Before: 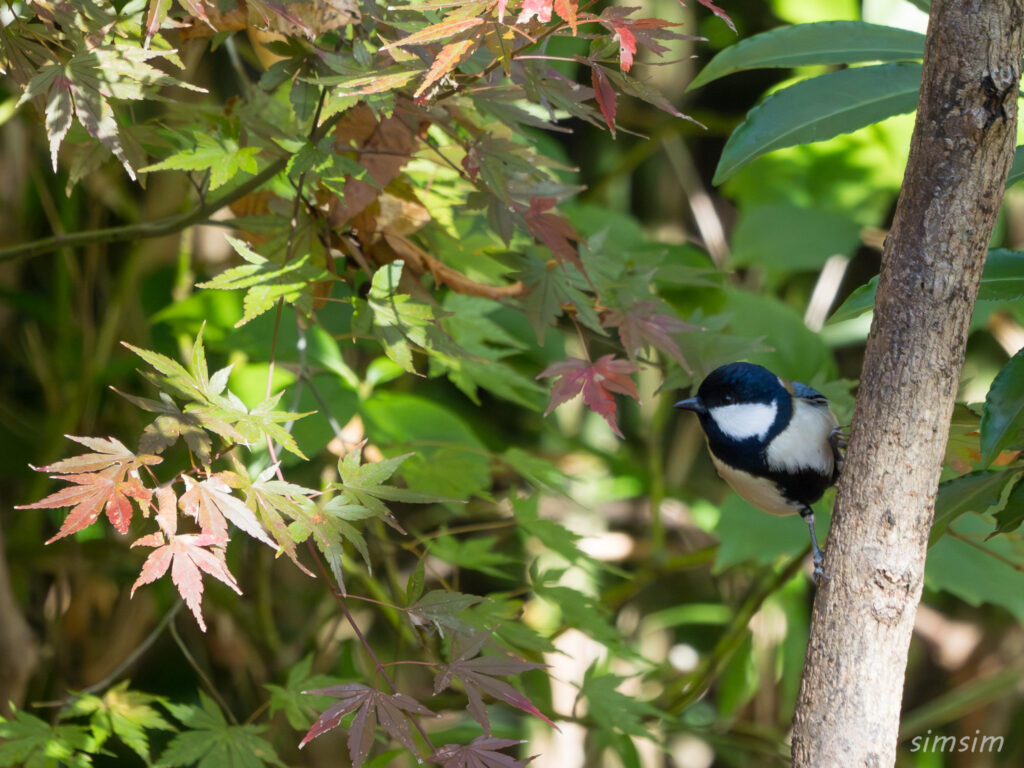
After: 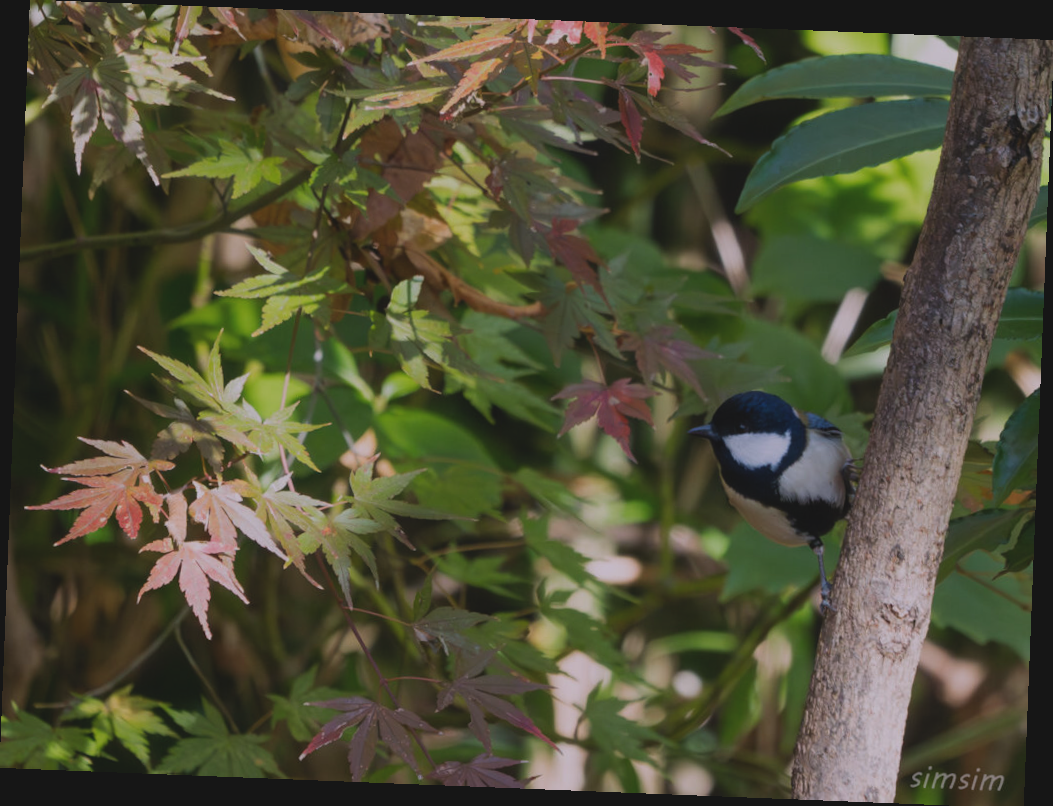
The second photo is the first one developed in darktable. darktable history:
exposure: black level correction -0.016, exposure -1.018 EV, compensate highlight preservation false
crop: bottom 0.071%
rotate and perspective: rotation 2.27°, automatic cropping off
white balance: red 1.05, blue 1.072
